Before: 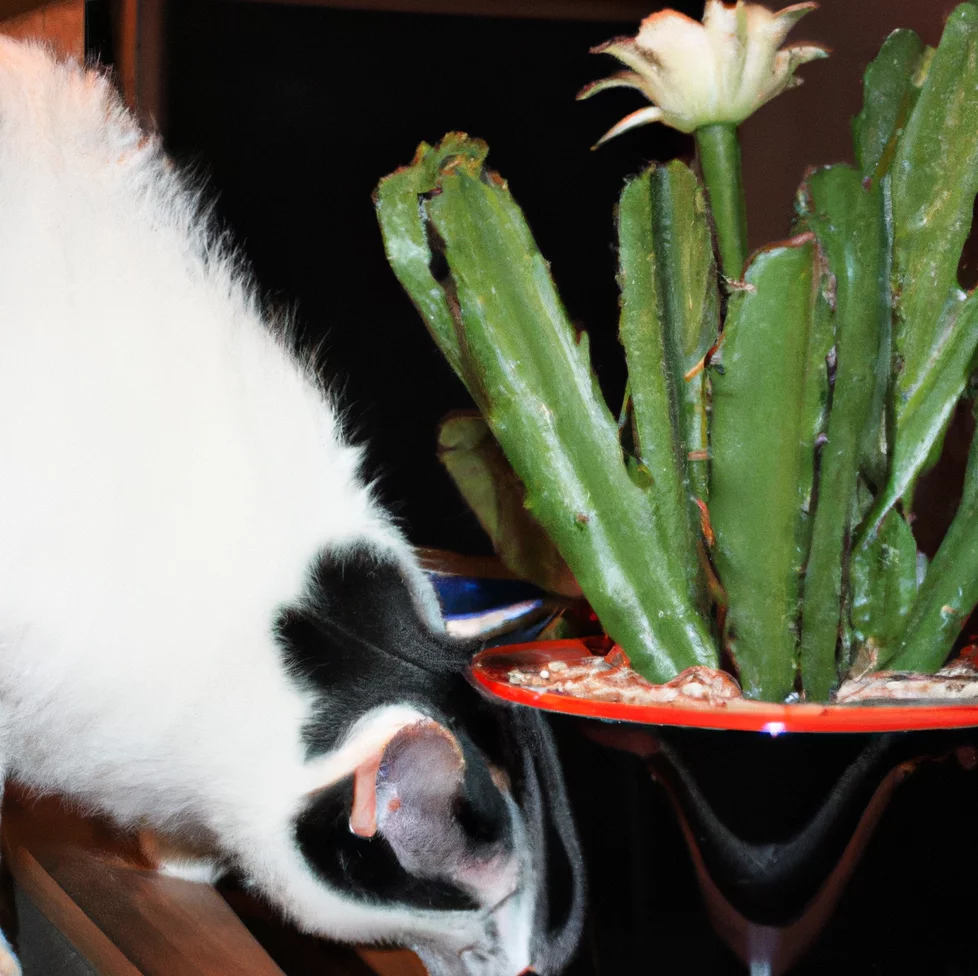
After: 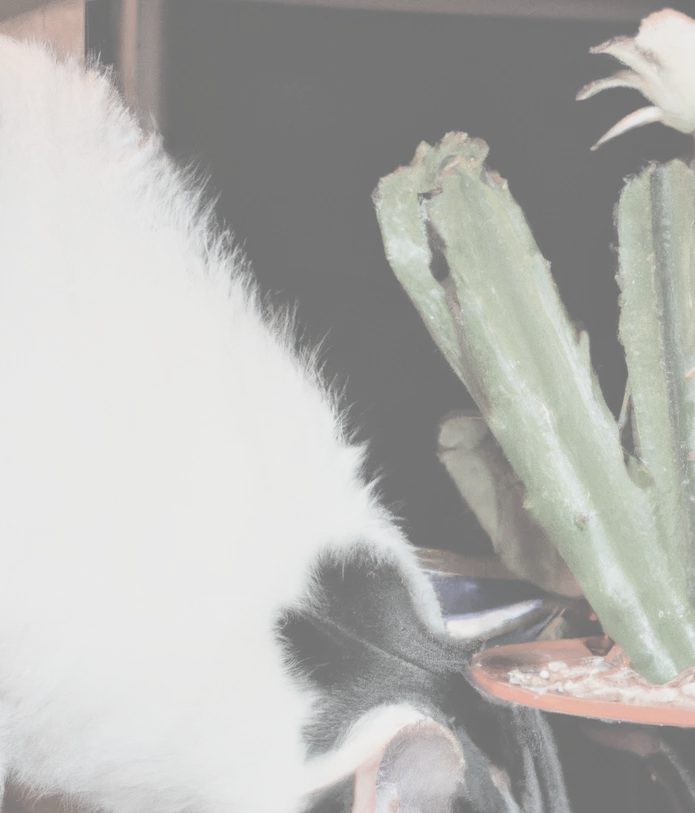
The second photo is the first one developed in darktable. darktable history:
crop: right 28.885%, bottom 16.626%
local contrast: highlights 100%, shadows 100%, detail 120%, midtone range 0.2
contrast brightness saturation: contrast -0.32, brightness 0.75, saturation -0.78
